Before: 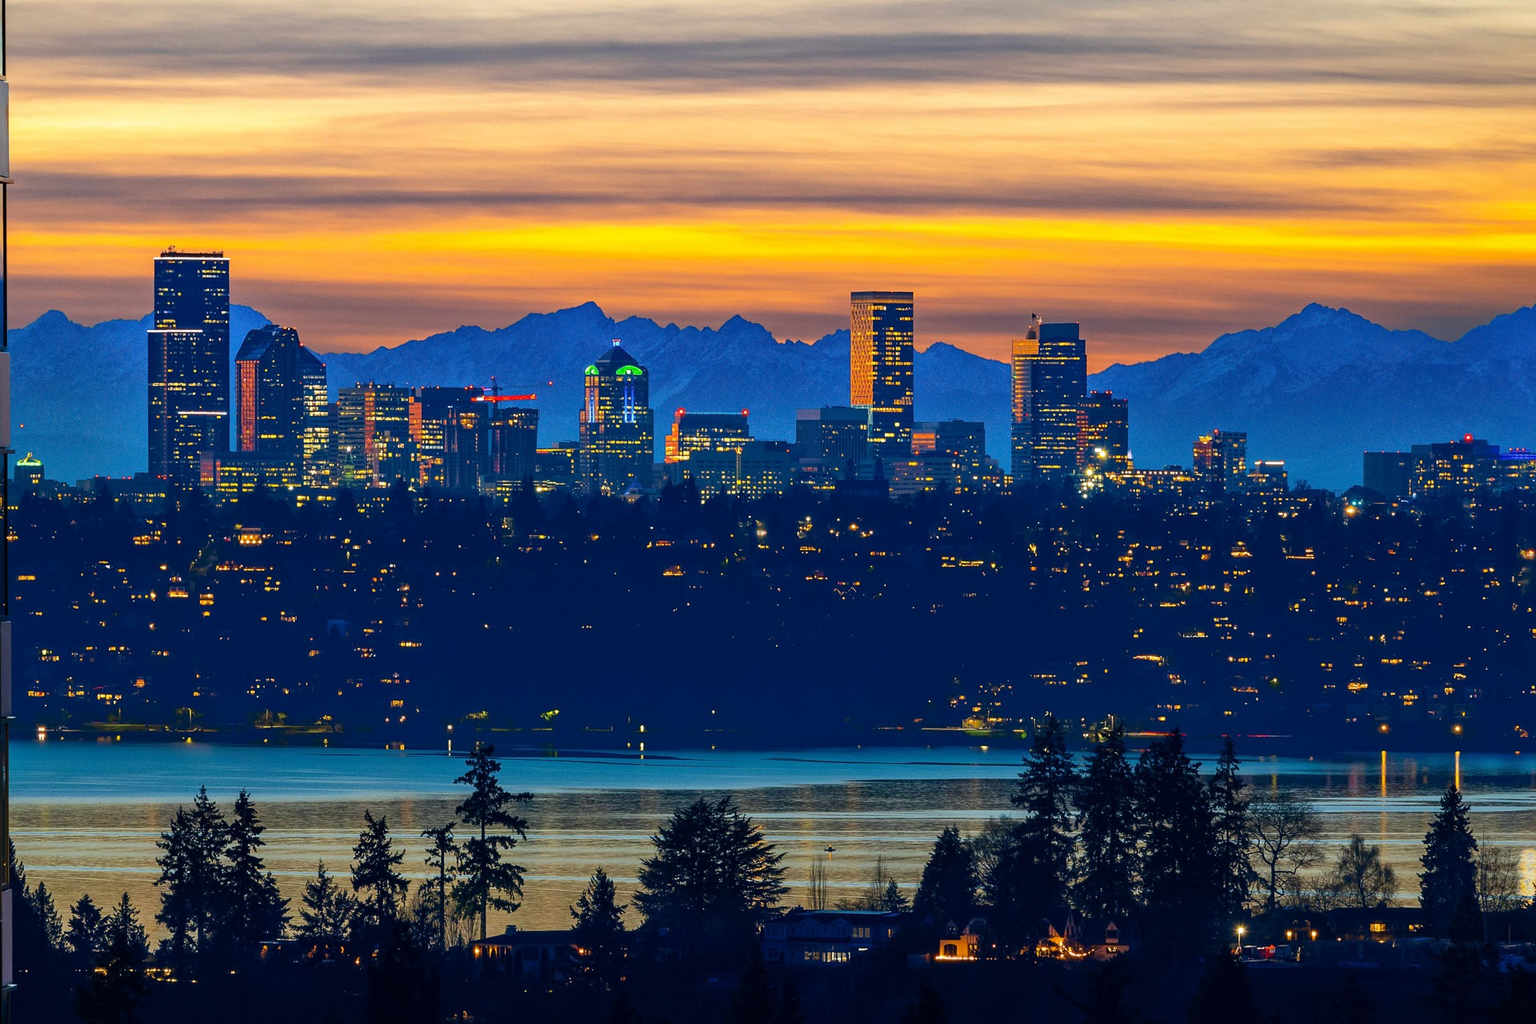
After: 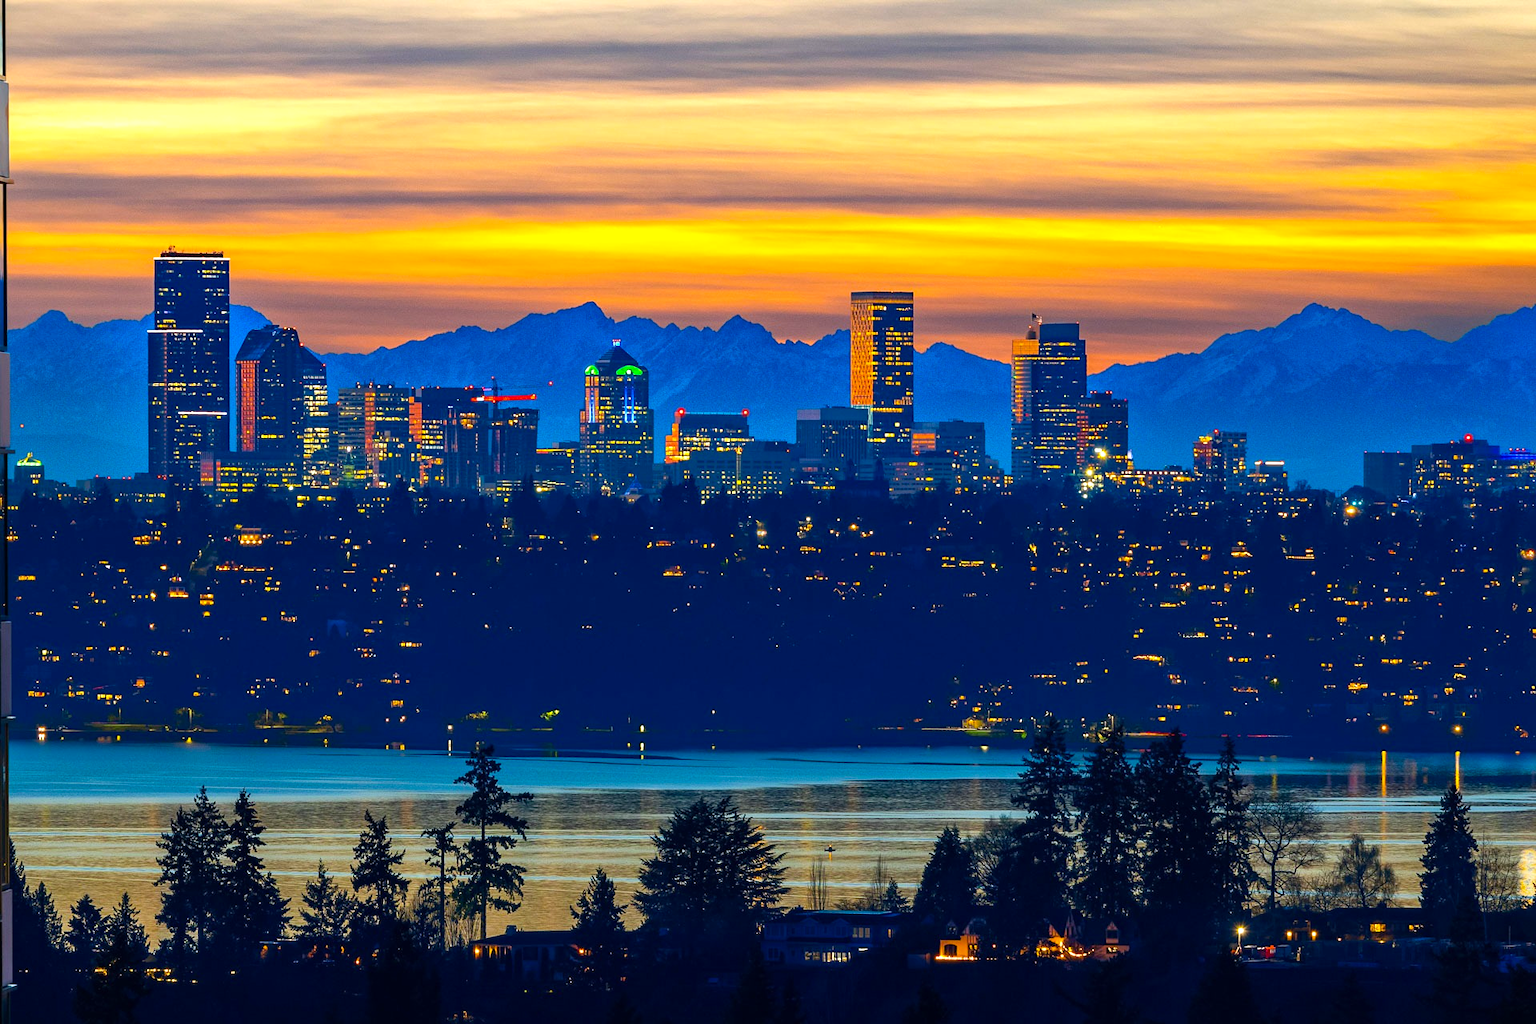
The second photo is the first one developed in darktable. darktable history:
color balance rgb: perceptual saturation grading › global saturation 10.323%, perceptual brilliance grading › global brilliance 9.571%, global vibrance 20%
